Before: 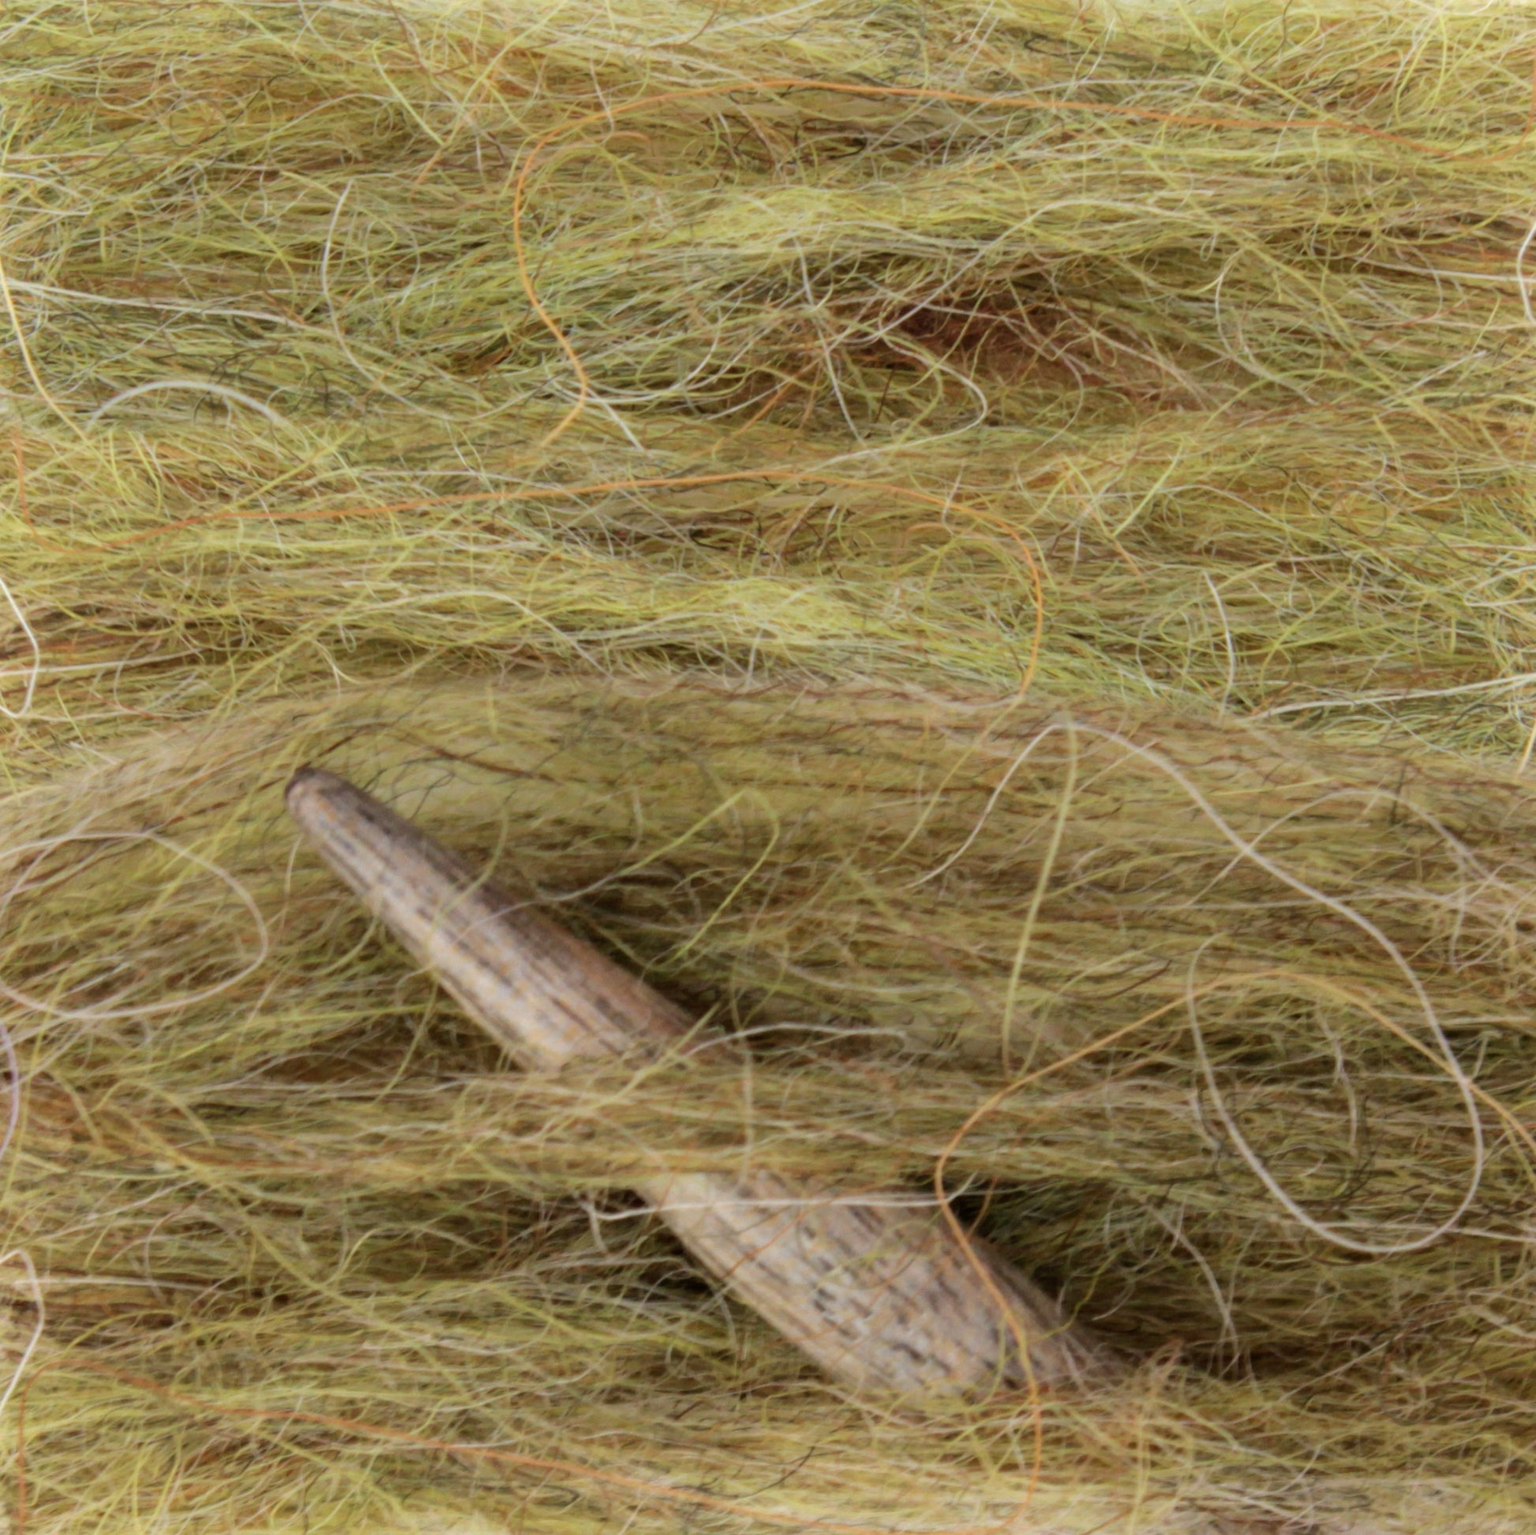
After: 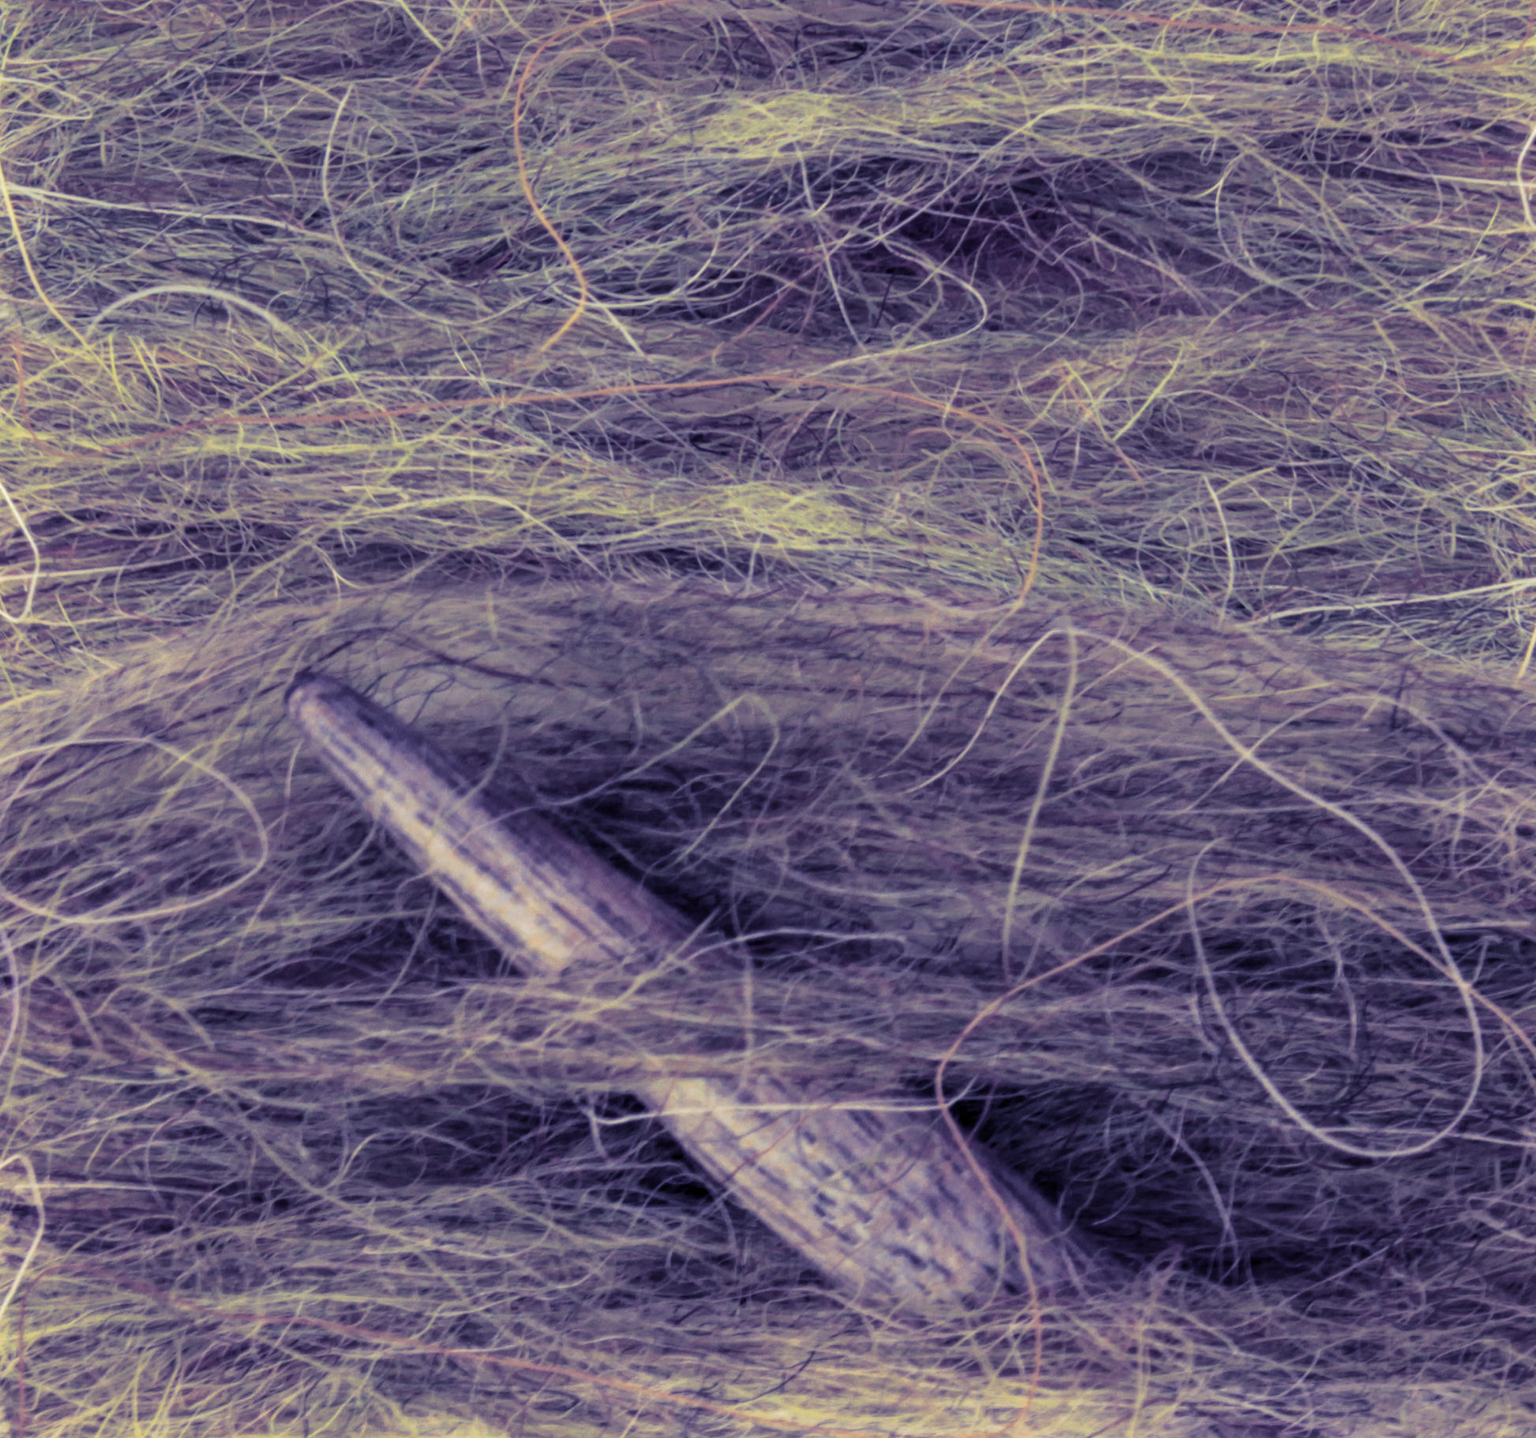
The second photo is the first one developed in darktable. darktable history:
local contrast: highlights 100%, shadows 100%, detail 120%, midtone range 0.2
split-toning: shadows › hue 242.67°, shadows › saturation 0.733, highlights › hue 45.33°, highlights › saturation 0.667, balance -53.304, compress 21.15%
crop and rotate: top 6.25%
